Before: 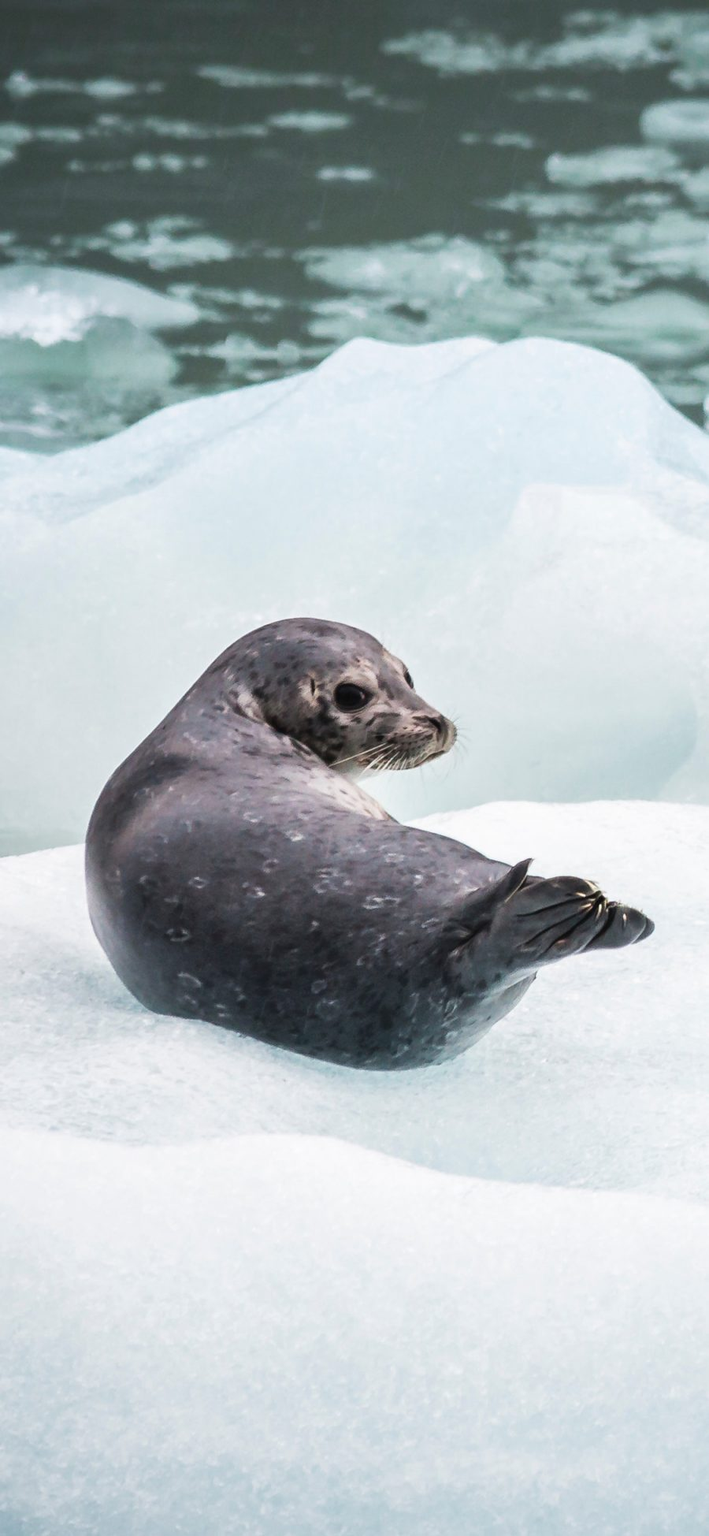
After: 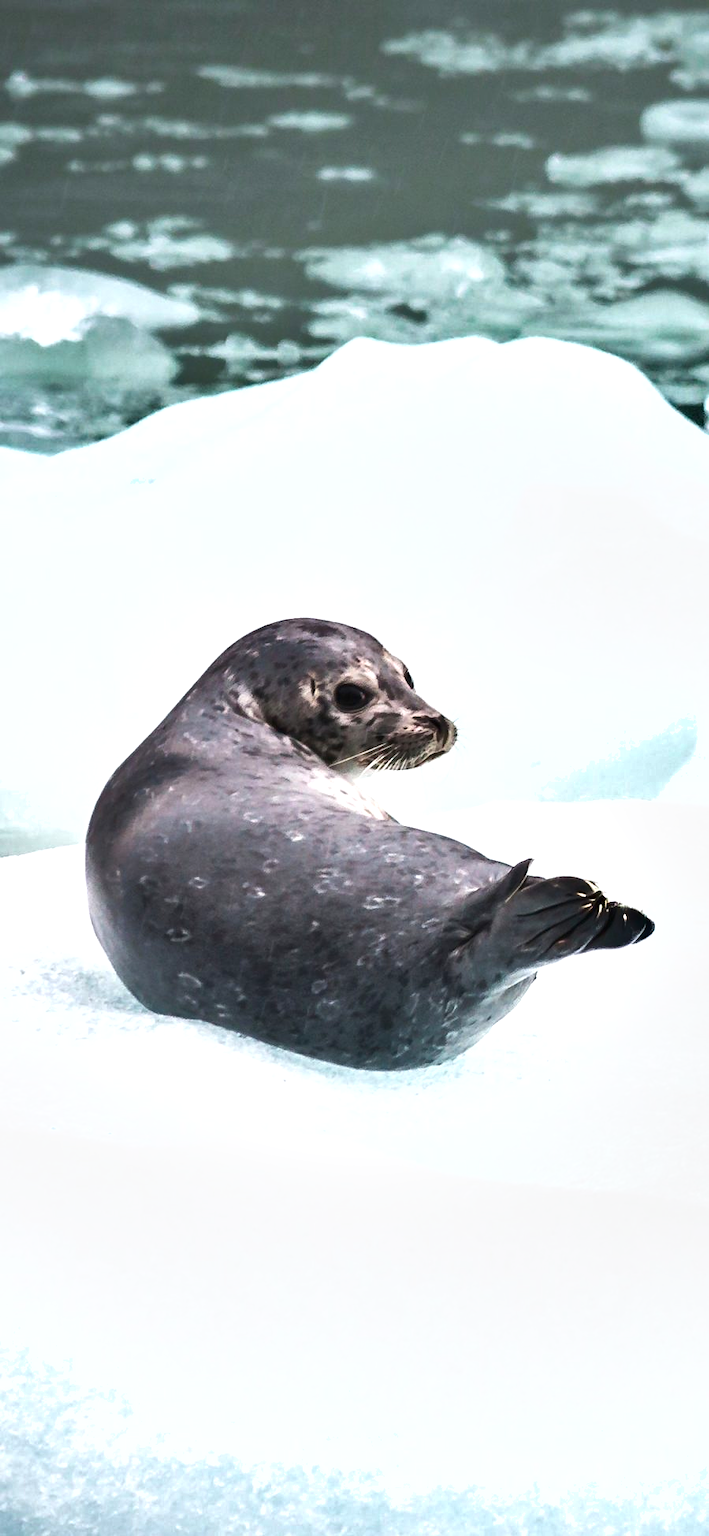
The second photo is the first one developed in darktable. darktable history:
exposure: exposure 0.603 EV, compensate highlight preservation false
contrast equalizer: y [[0.5, 0.502, 0.506, 0.511, 0.52, 0.537], [0.5 ×6], [0.505, 0.509, 0.518, 0.534, 0.553, 0.561], [0 ×6], [0 ×6]]
shadows and highlights: shadows 52.56, soften with gaussian
